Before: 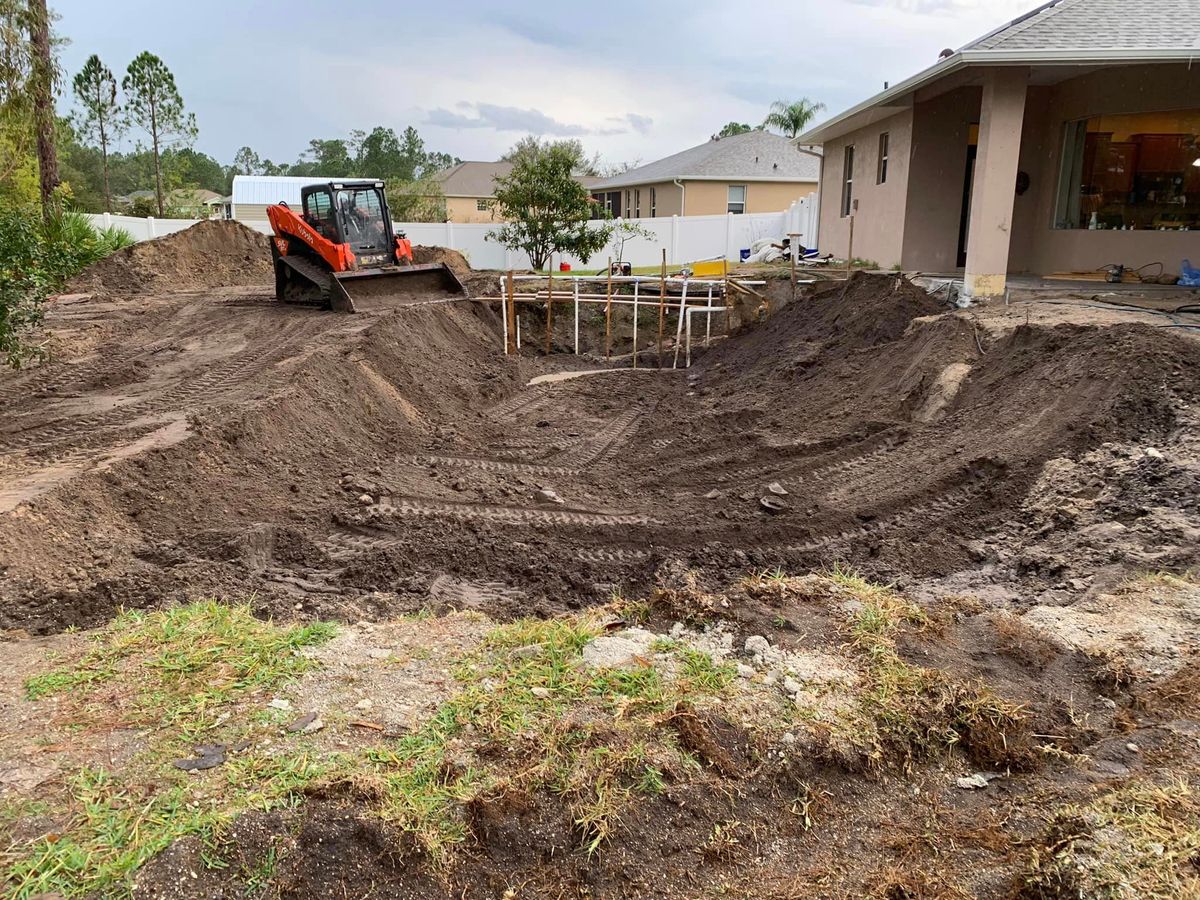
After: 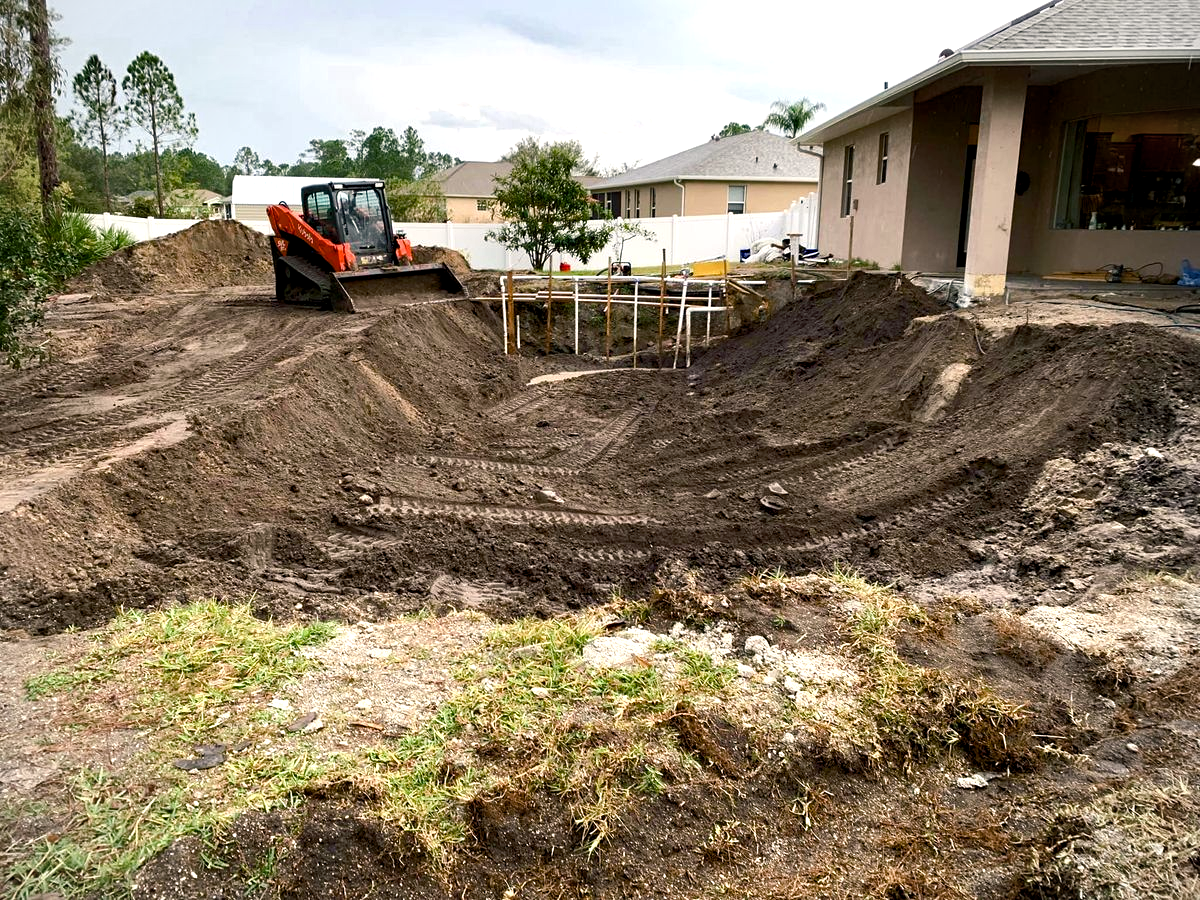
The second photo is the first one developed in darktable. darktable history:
color balance rgb: shadows lift › chroma 2.79%, shadows lift › hue 190.66°, power › hue 171.85°, highlights gain › chroma 2.16%, highlights gain › hue 75.26°, global offset › luminance -0.51%, perceptual saturation grading › highlights -33.8%, perceptual saturation grading › mid-tones 14.98%, perceptual saturation grading › shadows 48.43%, perceptual brilliance grading › highlights 15.68%, perceptual brilliance grading › mid-tones 6.62%, perceptual brilliance grading › shadows -14.98%, global vibrance 11.32%, contrast 5.05%
vignetting: fall-off radius 60.92%
